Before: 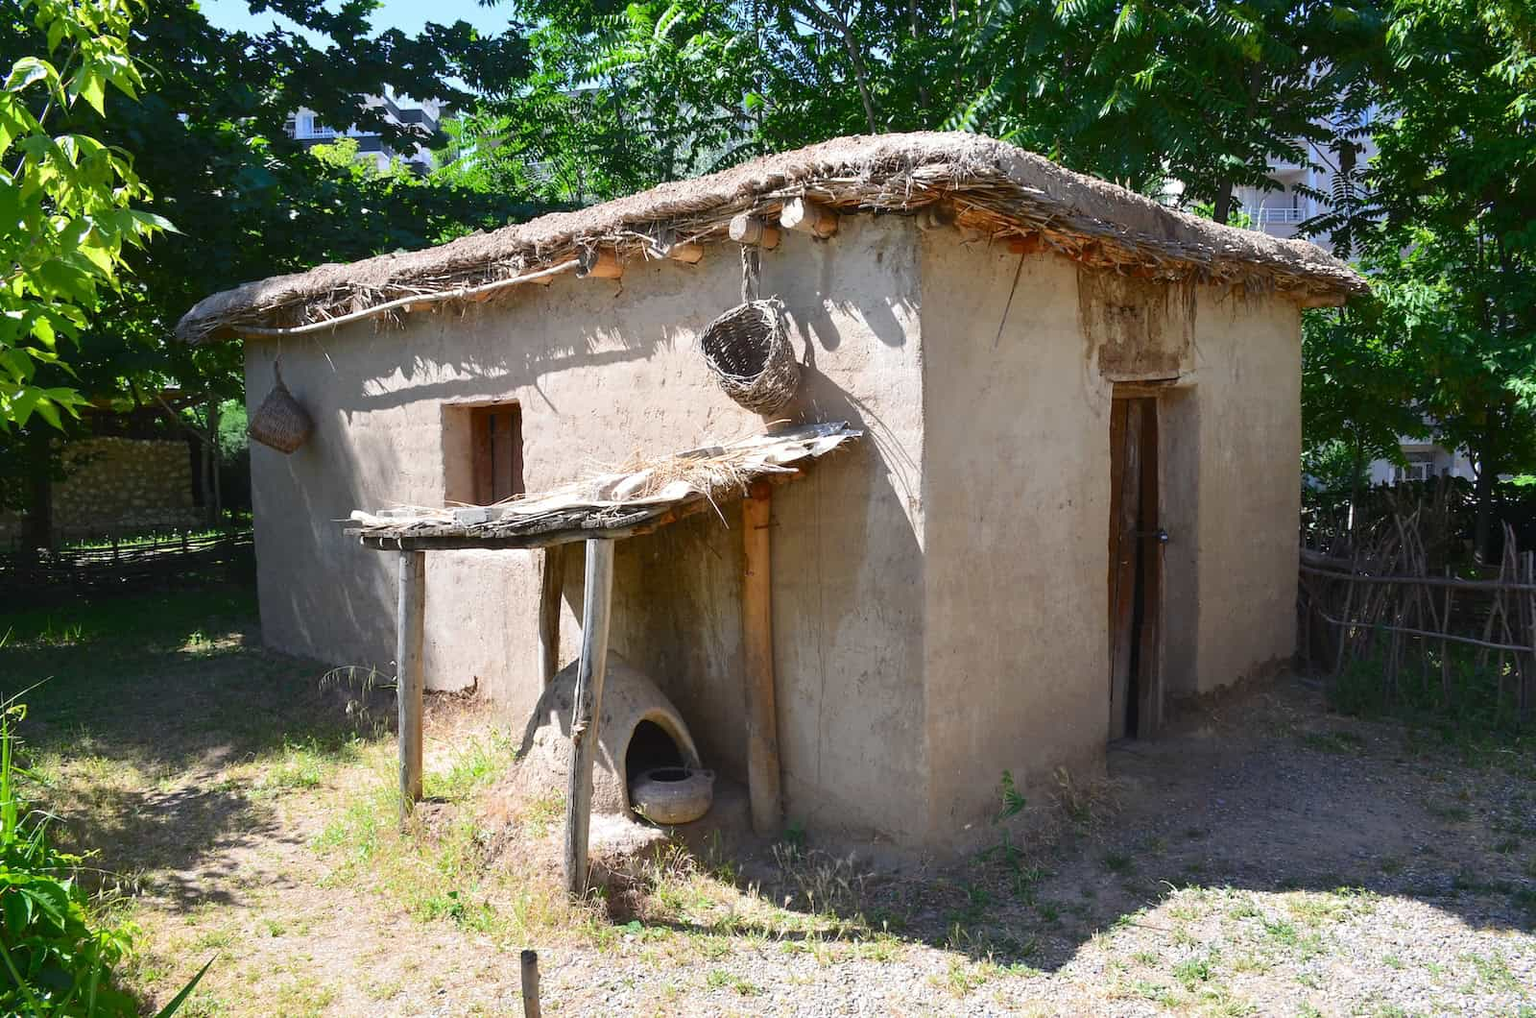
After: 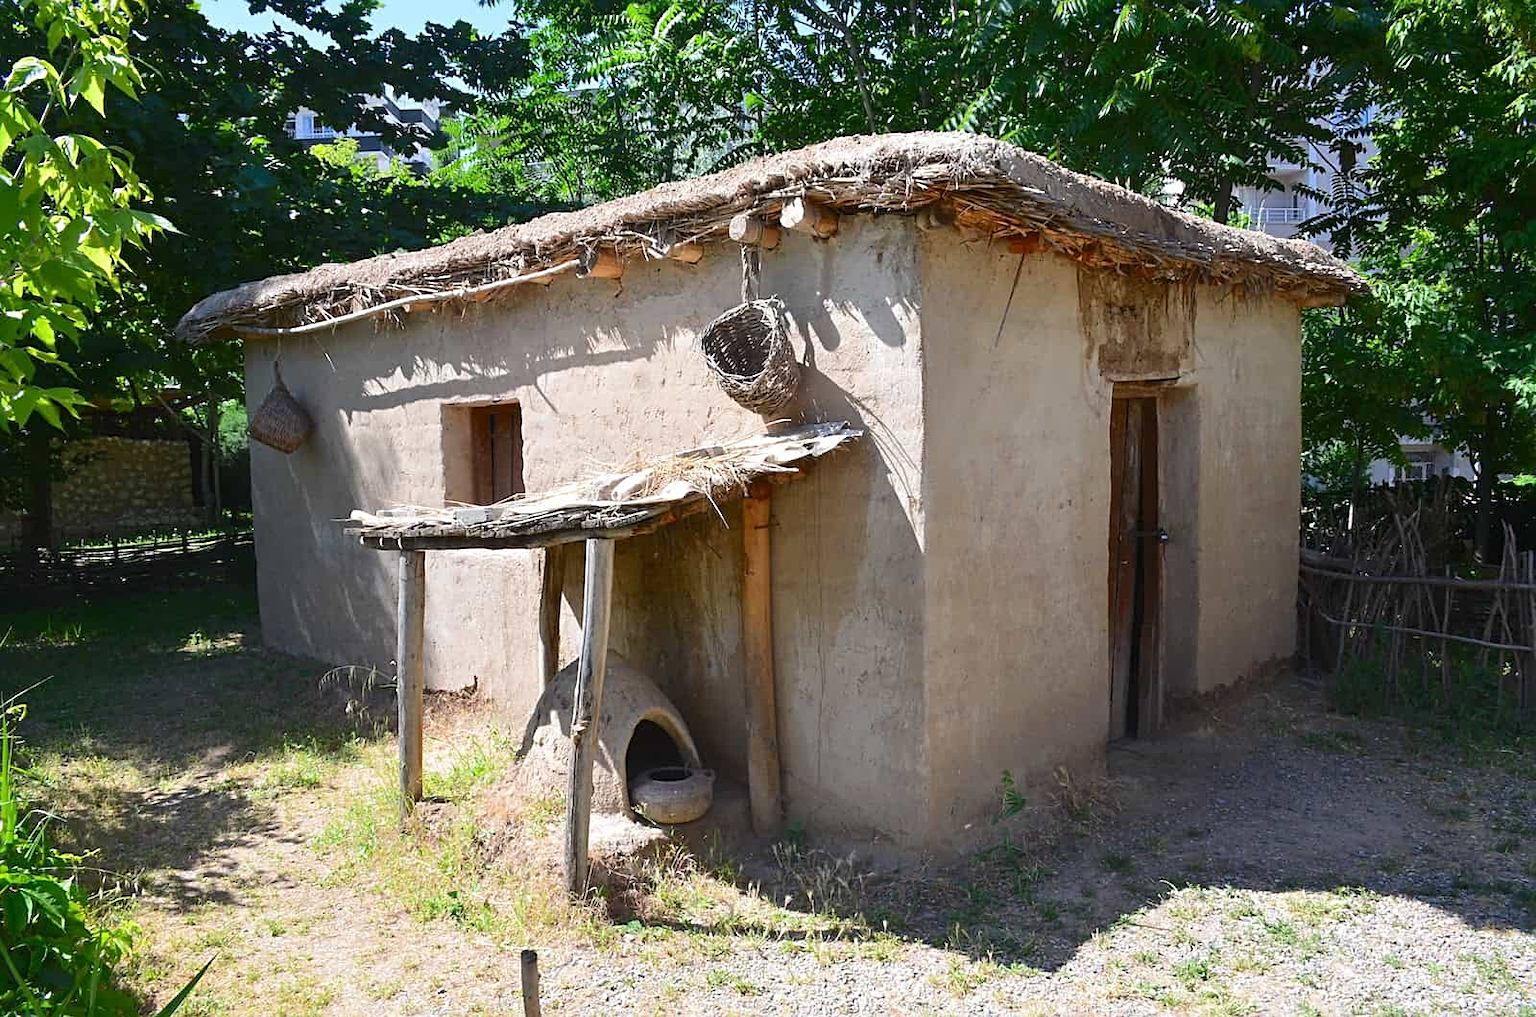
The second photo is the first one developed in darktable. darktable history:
sharpen: radius 2.489, amount 0.329
